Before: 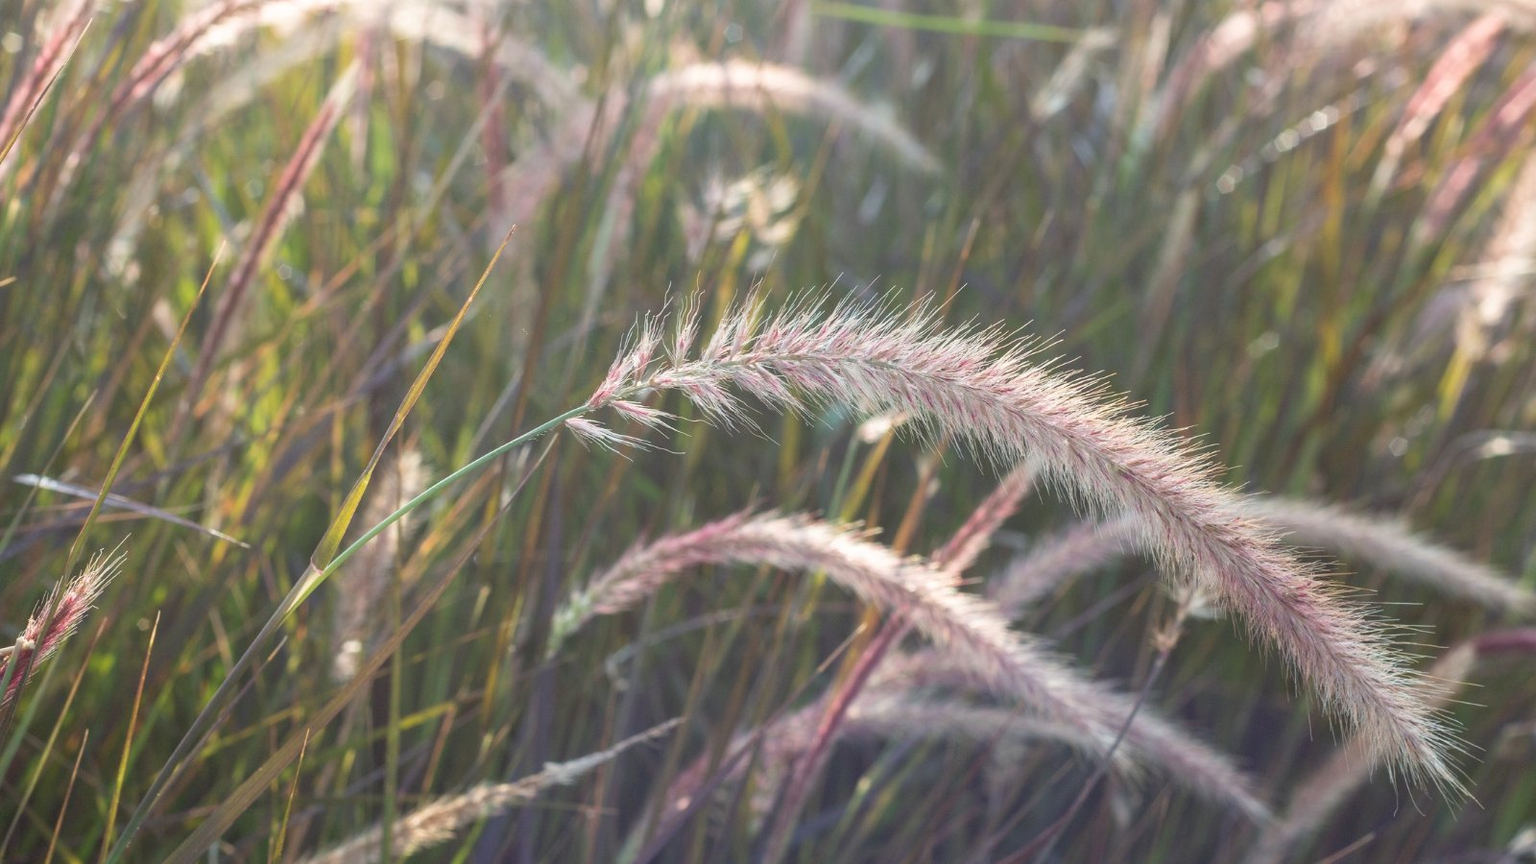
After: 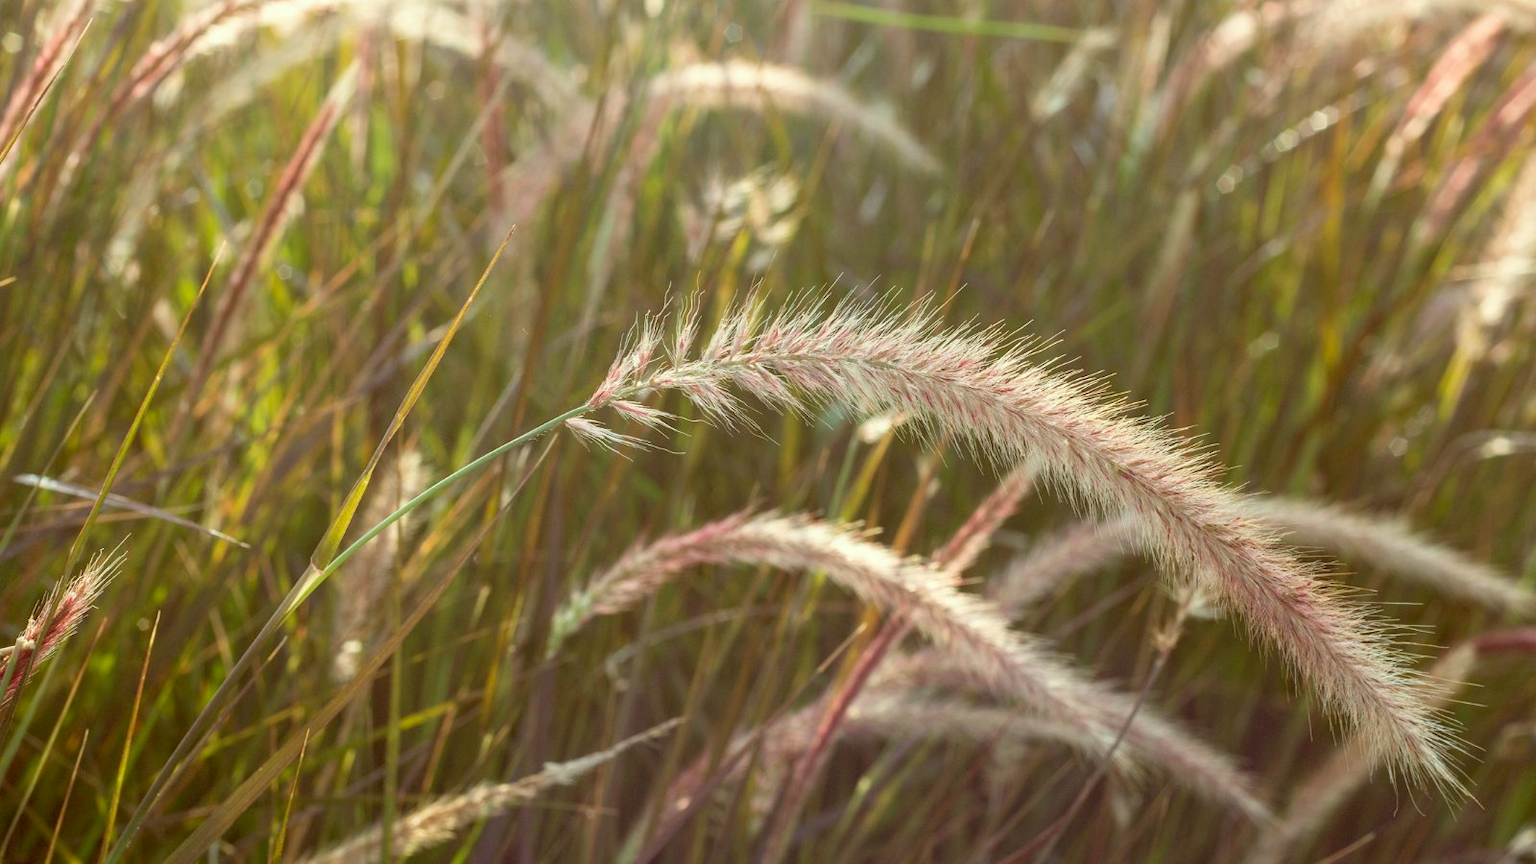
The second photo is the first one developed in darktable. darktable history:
color correction: highlights a* -5.3, highlights b* 9.8, shadows a* 9.8, shadows b* 24.26
exposure: black level correction 0.012, compensate highlight preservation false
